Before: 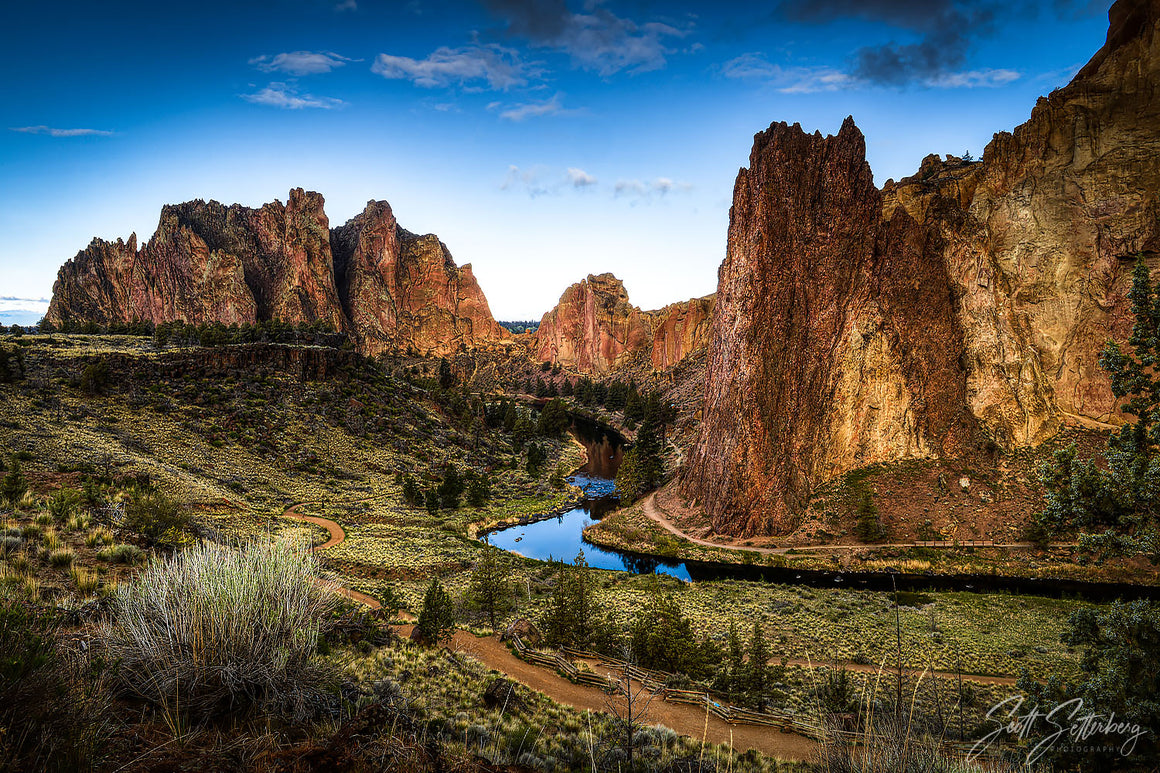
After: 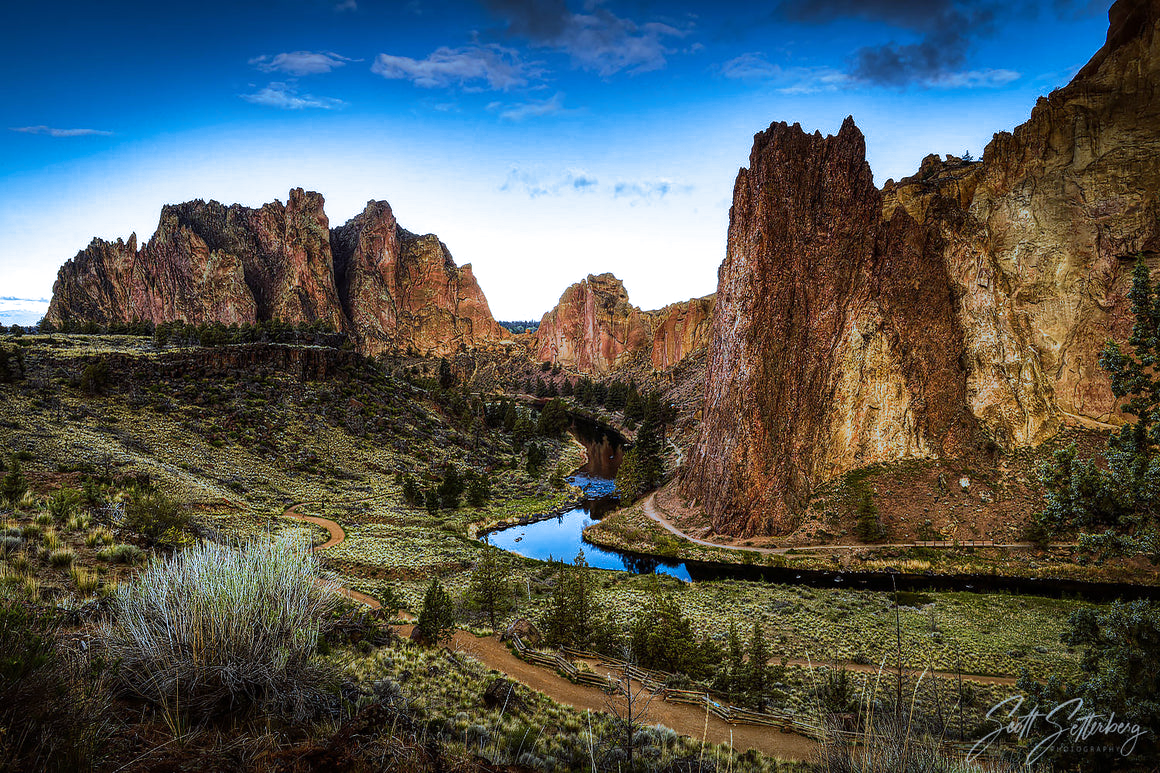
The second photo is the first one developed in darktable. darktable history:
split-toning: shadows › hue 351.18°, shadows › saturation 0.86, highlights › hue 218.82°, highlights › saturation 0.73, balance -19.167
white balance: red 0.924, blue 1.095
